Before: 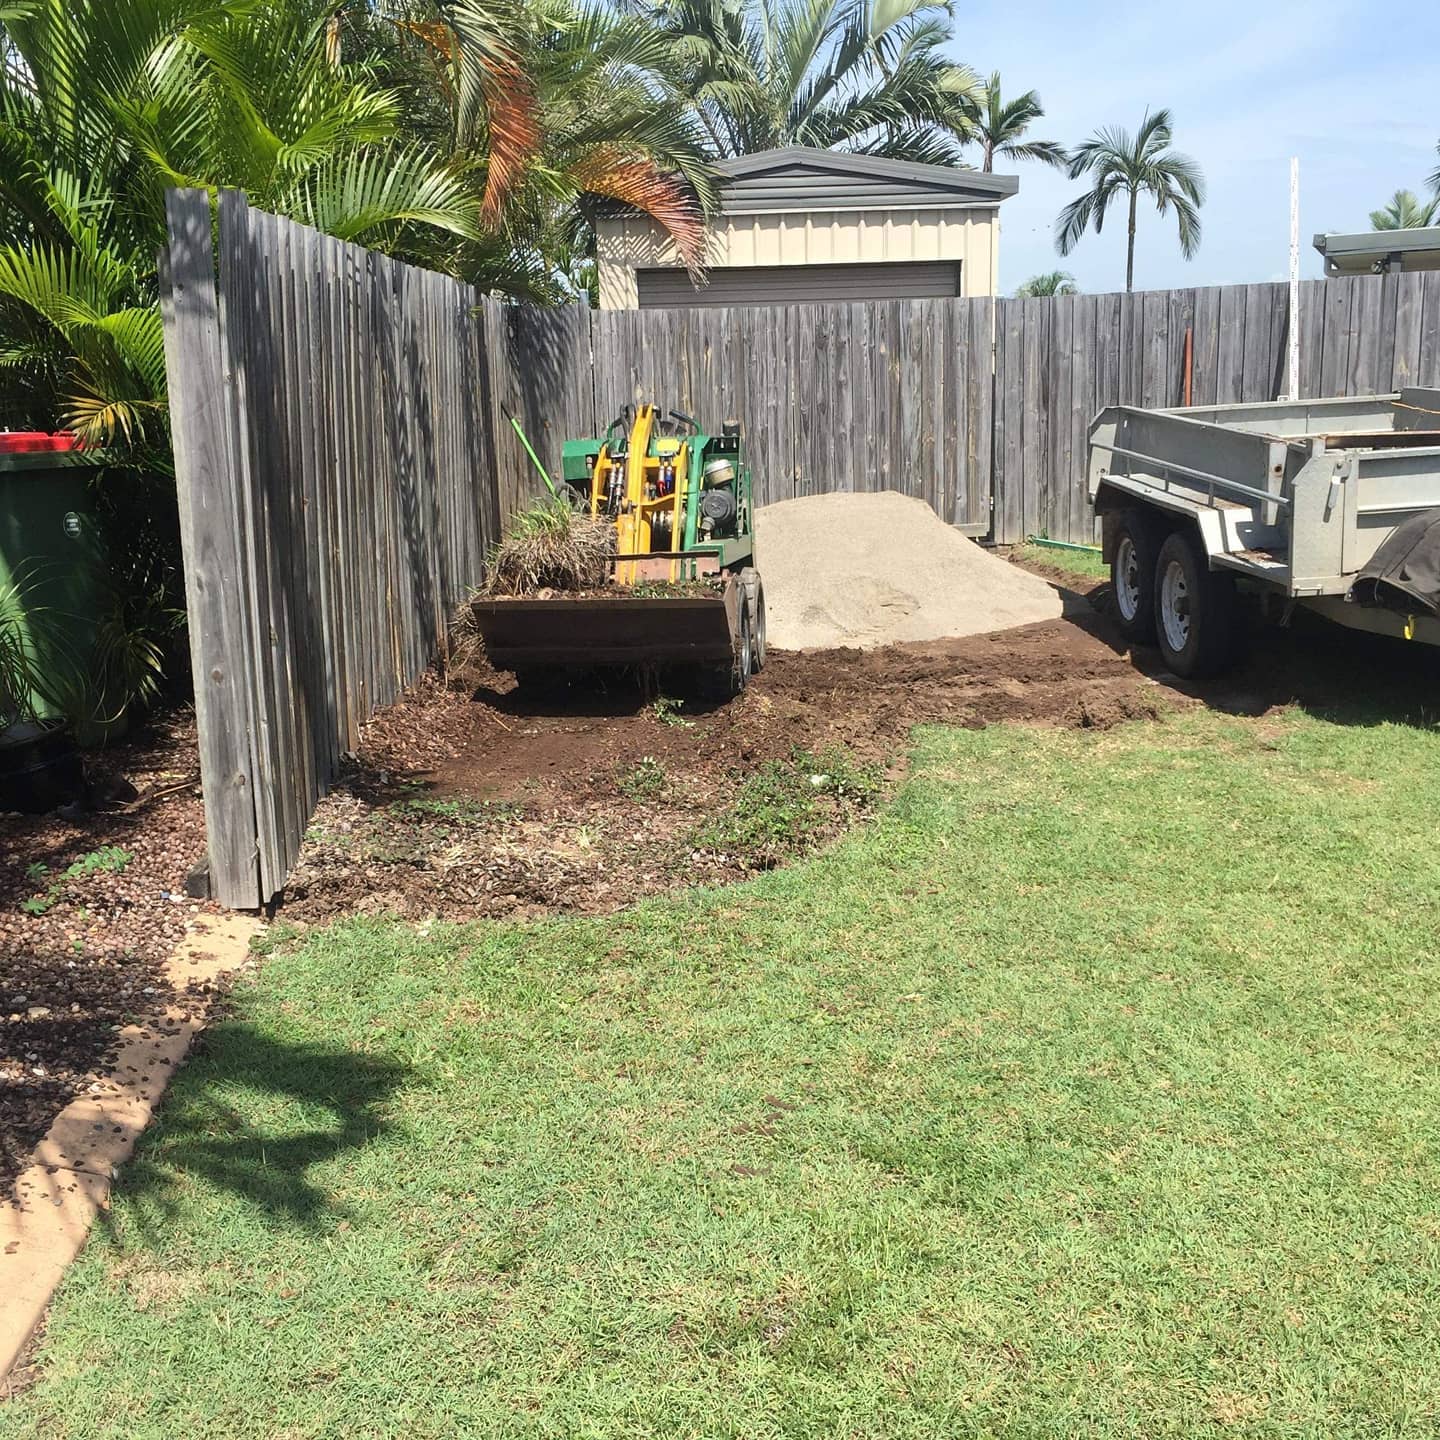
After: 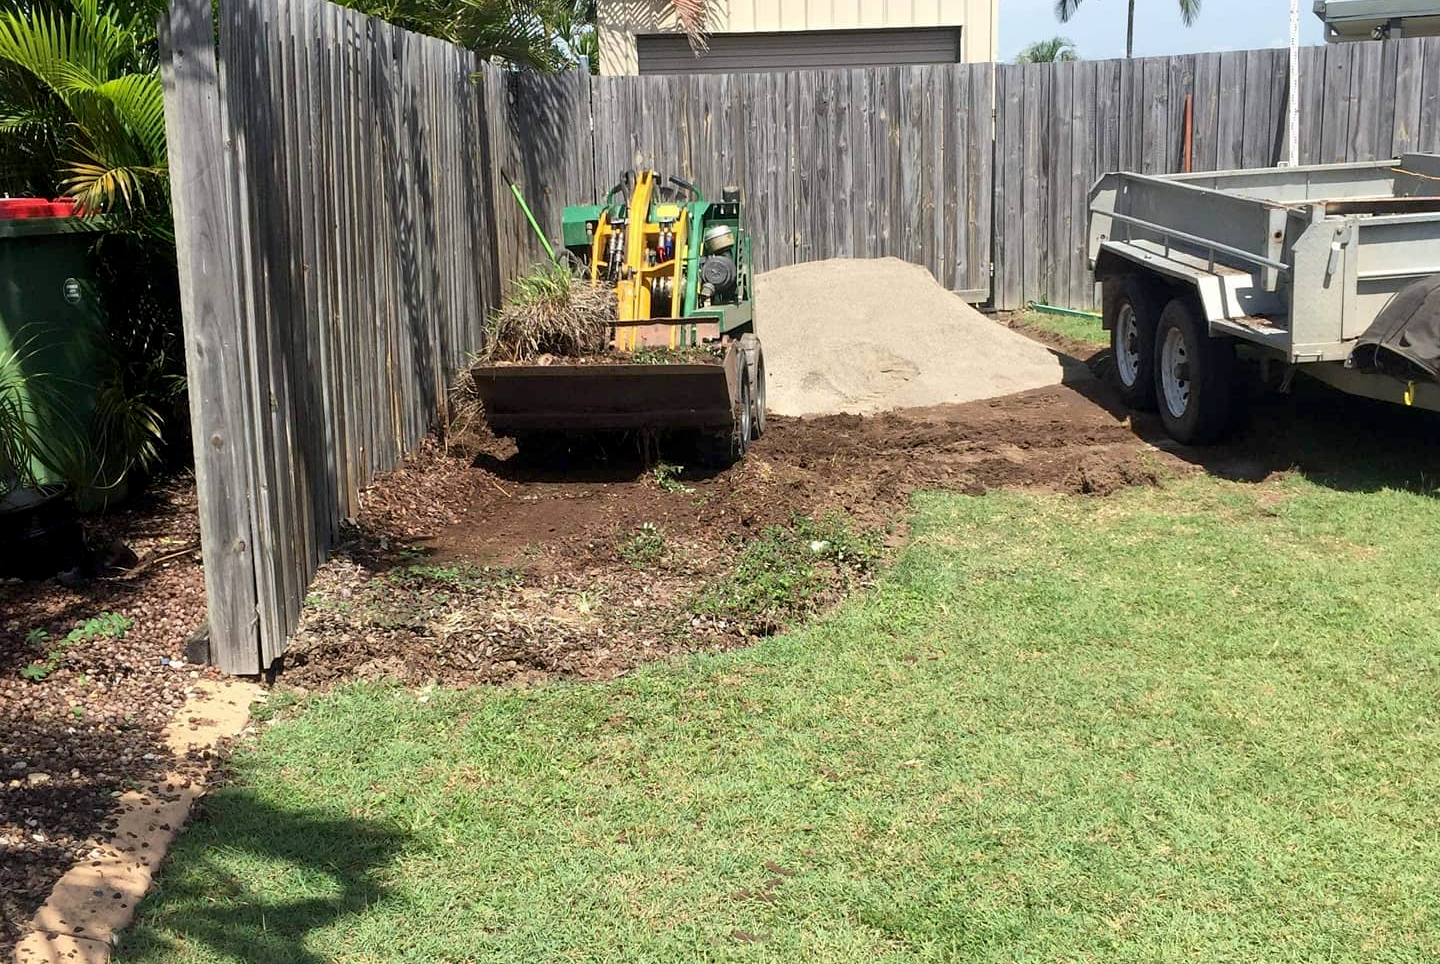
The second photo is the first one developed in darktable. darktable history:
exposure: black level correction 0.005, exposure 0.002 EV, compensate highlight preservation false
crop: top 16.31%, bottom 16.685%
